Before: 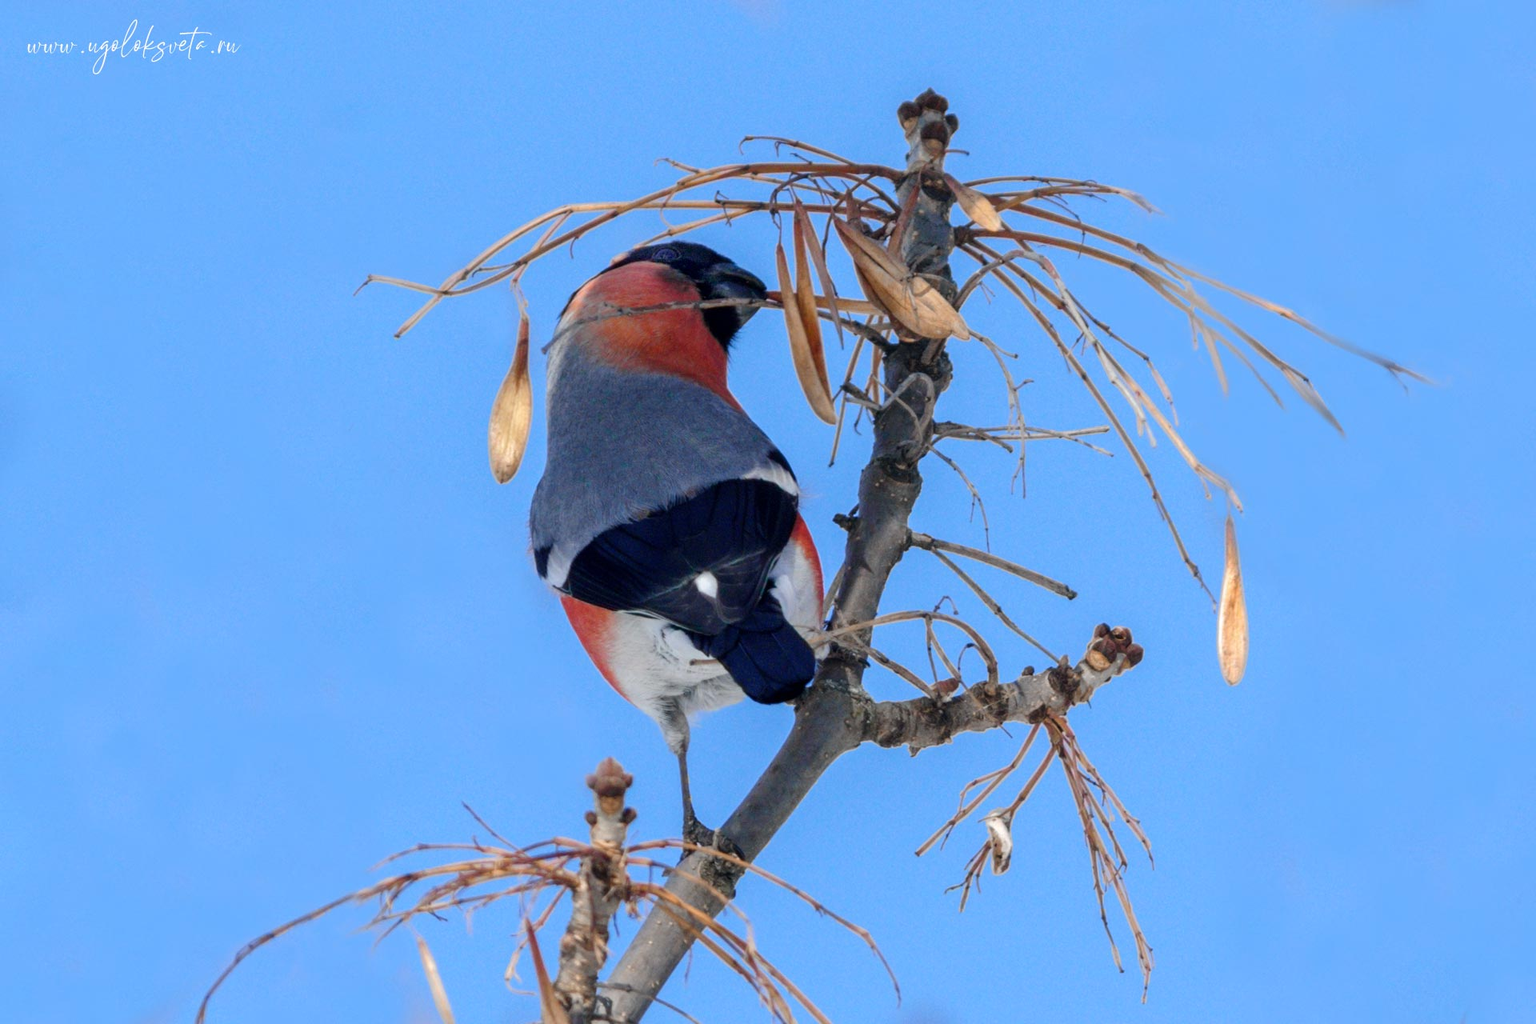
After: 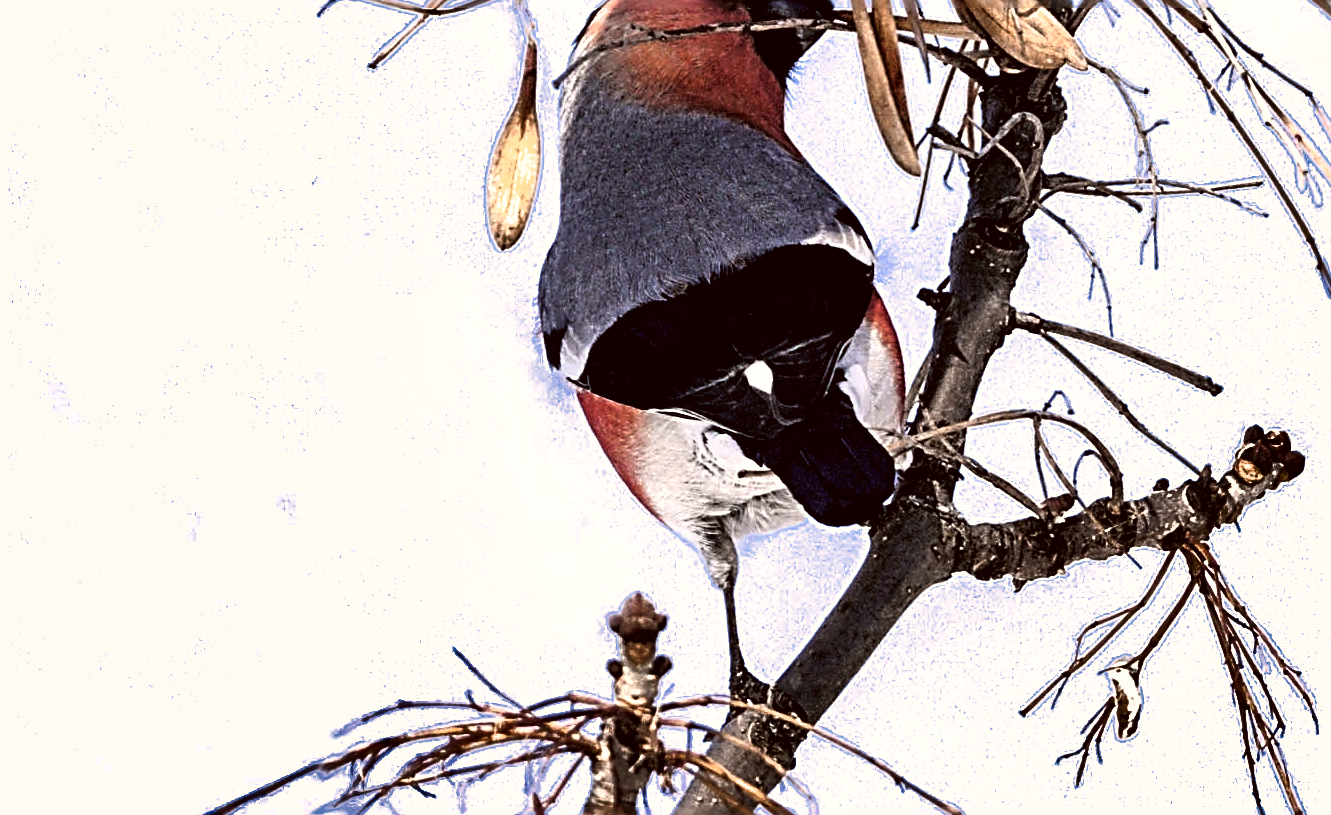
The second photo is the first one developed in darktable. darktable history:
crop: left 6.488%, top 27.668%, right 24.183%, bottom 8.656%
sharpen: radius 3.158, amount 1.731
shadows and highlights: radius 171.16, shadows 27, white point adjustment 3.13, highlights -67.95, soften with gaussian
filmic rgb: black relative exposure -8.2 EV, white relative exposure 2.2 EV, threshold 3 EV, hardness 7.11, latitude 85.74%, contrast 1.696, highlights saturation mix -4%, shadows ↔ highlights balance -2.69%, color science v5 (2021), contrast in shadows safe, contrast in highlights safe, enable highlight reconstruction true
color correction: highlights a* 6.27, highlights b* 8.19, shadows a* 5.94, shadows b* 7.23, saturation 0.9
